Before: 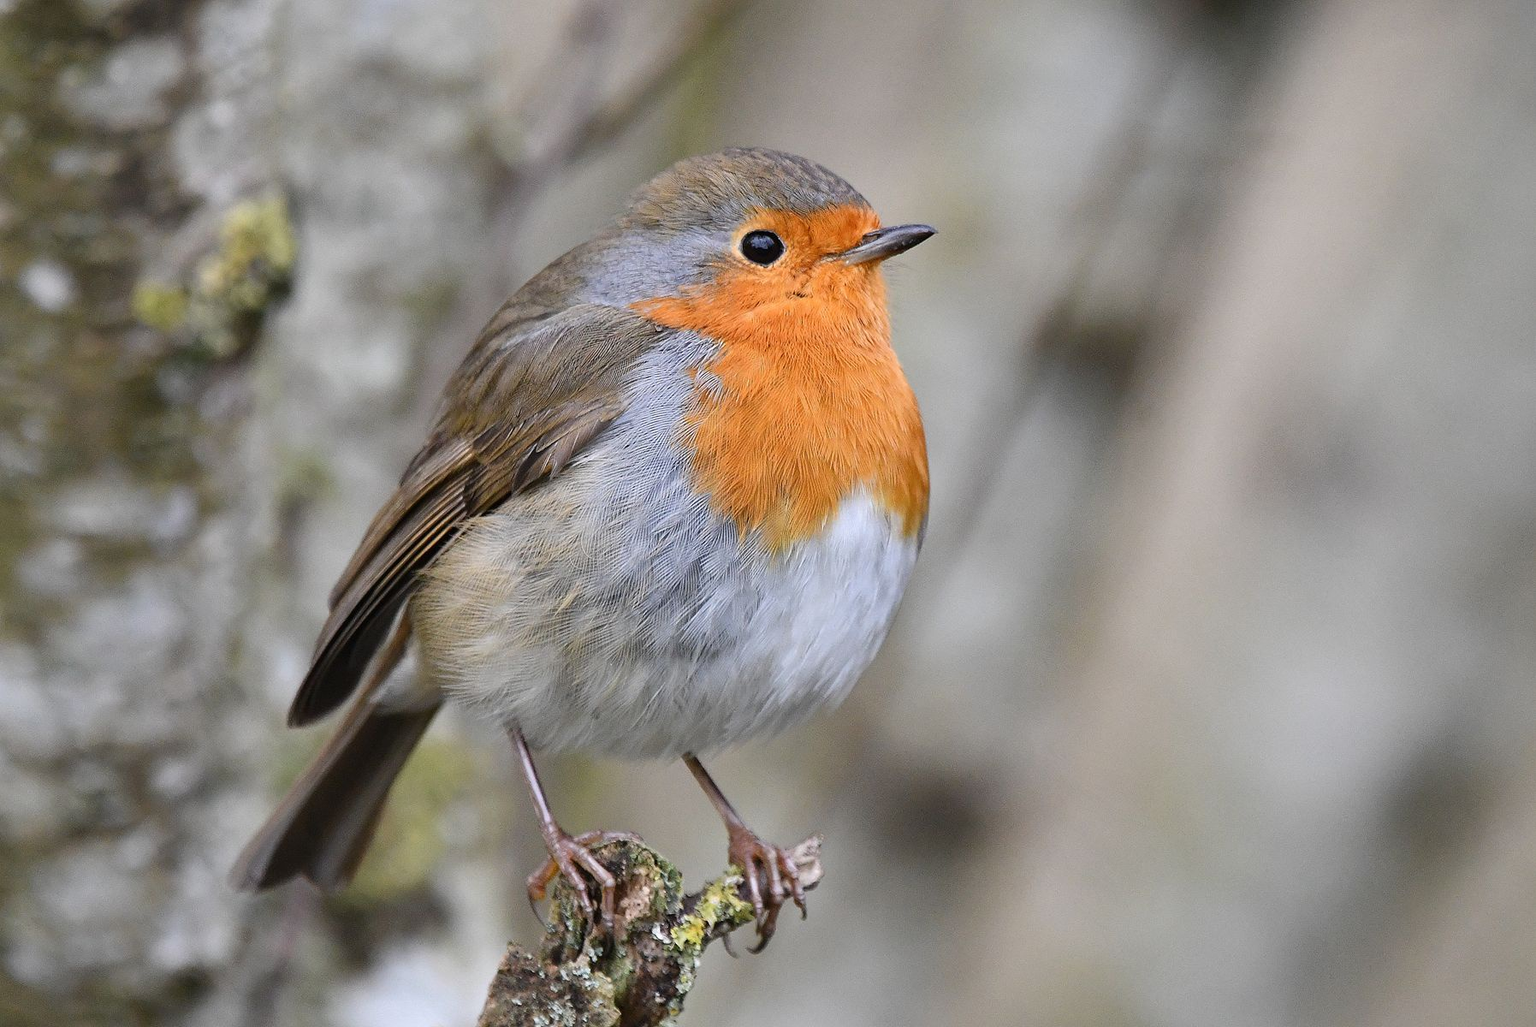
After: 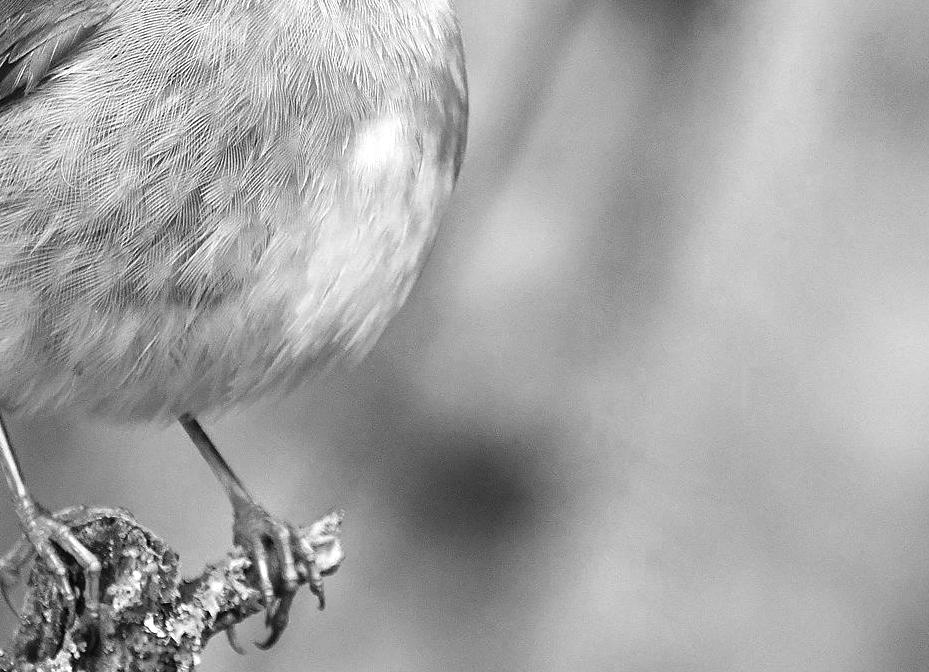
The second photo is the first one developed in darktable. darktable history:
crop: left 34.479%, top 38.822%, right 13.718%, bottom 5.172%
color zones: curves: ch0 [(0.004, 0.588) (0.116, 0.636) (0.259, 0.476) (0.423, 0.464) (0.75, 0.5)]; ch1 [(0, 0) (0.143, 0) (0.286, 0) (0.429, 0) (0.571, 0) (0.714, 0) (0.857, 0)]
color balance rgb: perceptual saturation grading › mid-tones 6.33%, perceptual saturation grading › shadows 72.44%, perceptual brilliance grading › highlights 11.59%, contrast 5.05%
